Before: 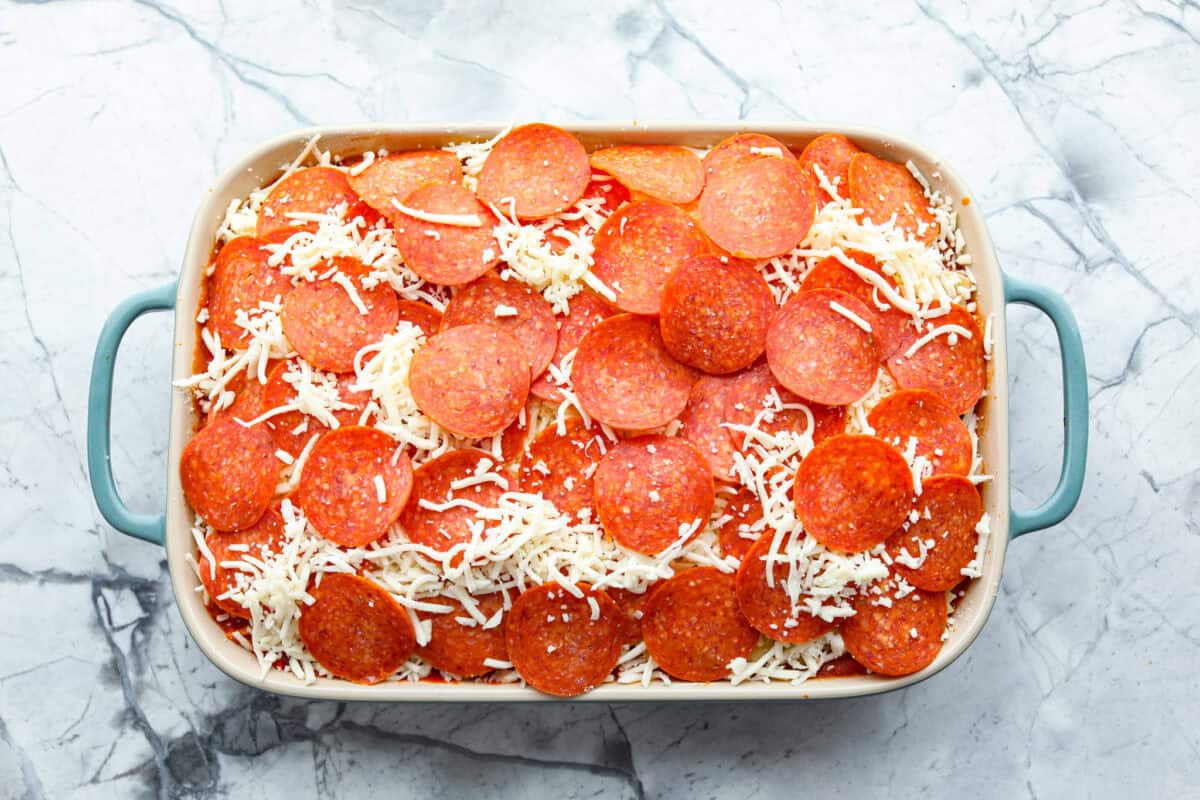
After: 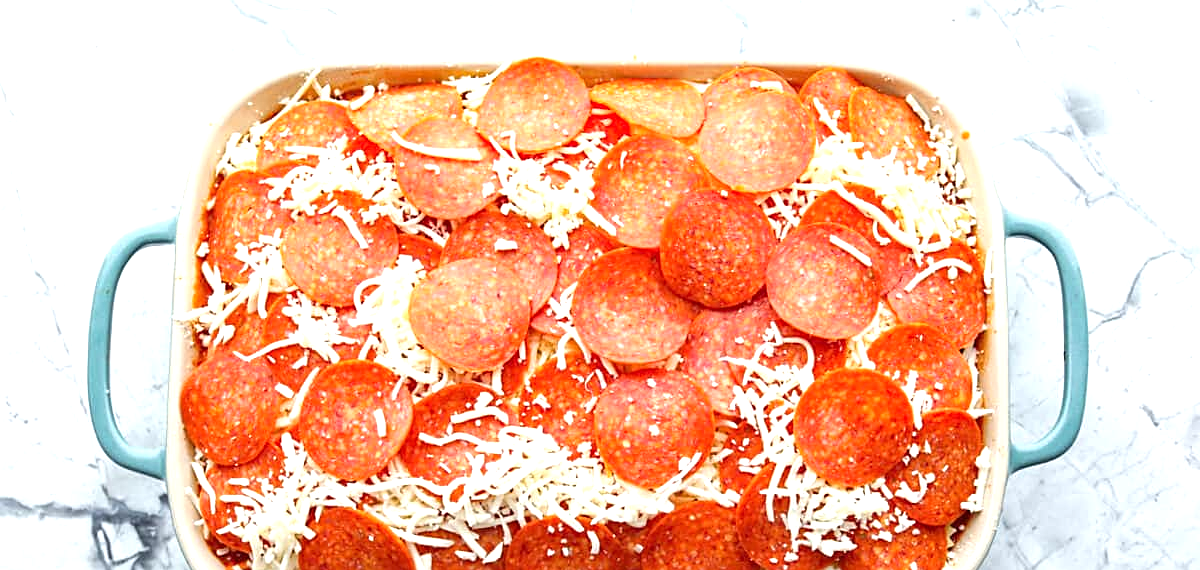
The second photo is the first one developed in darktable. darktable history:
sharpen: on, module defaults
crop and rotate: top 8.396%, bottom 20.236%
exposure: exposure 0.602 EV, compensate exposure bias true, compensate highlight preservation false
